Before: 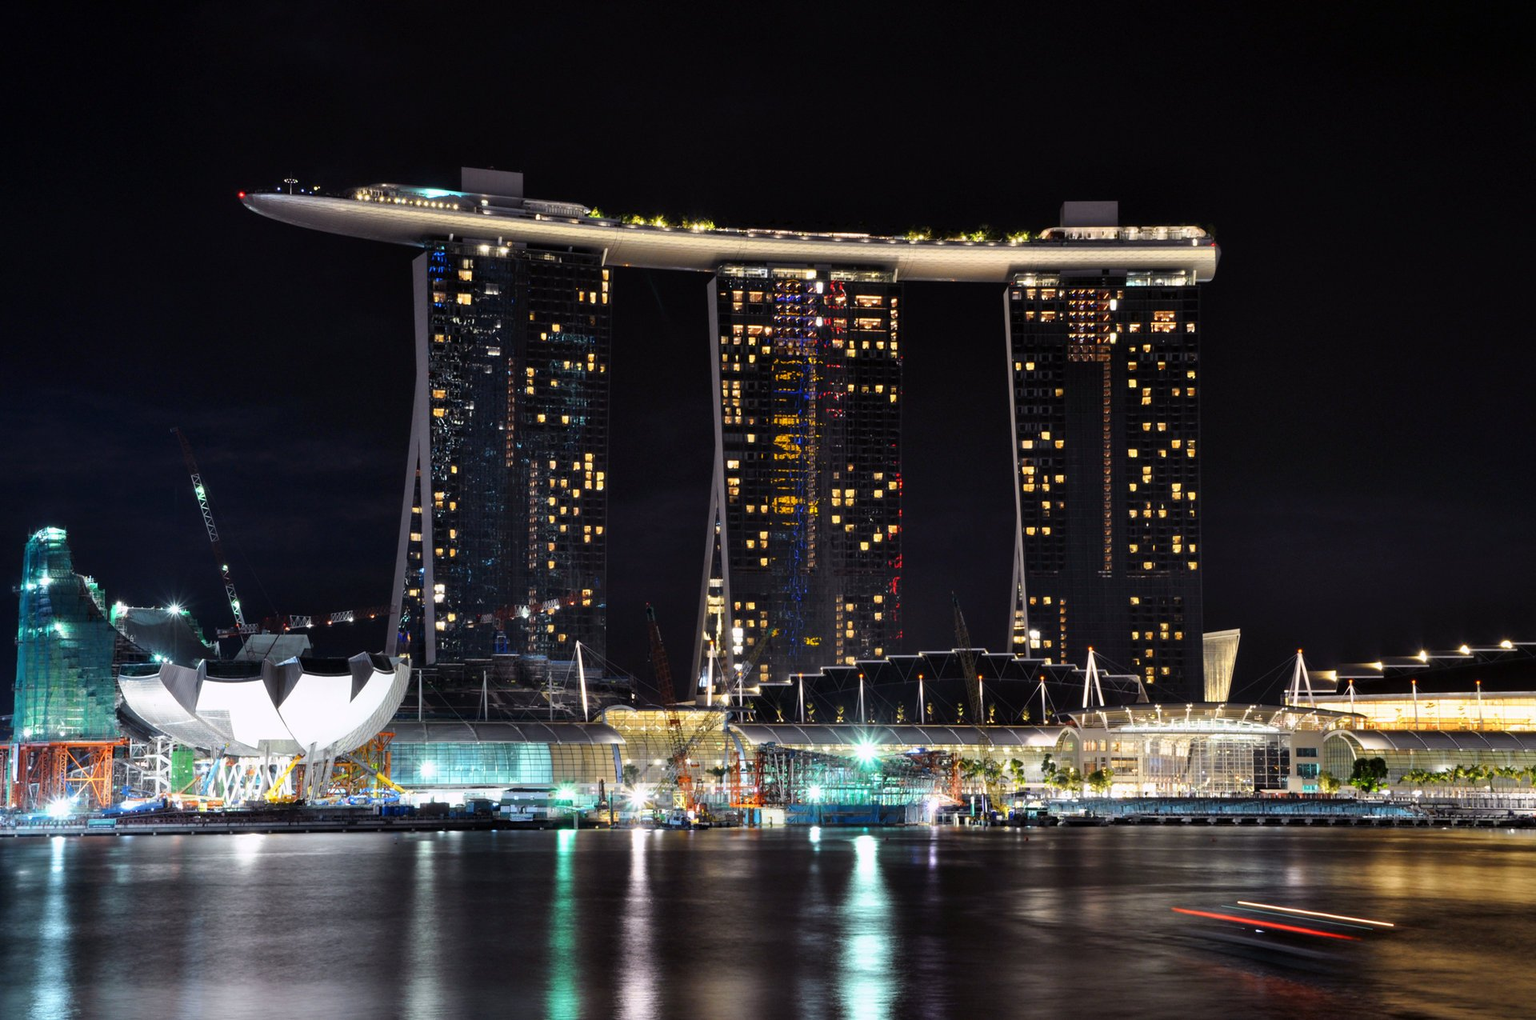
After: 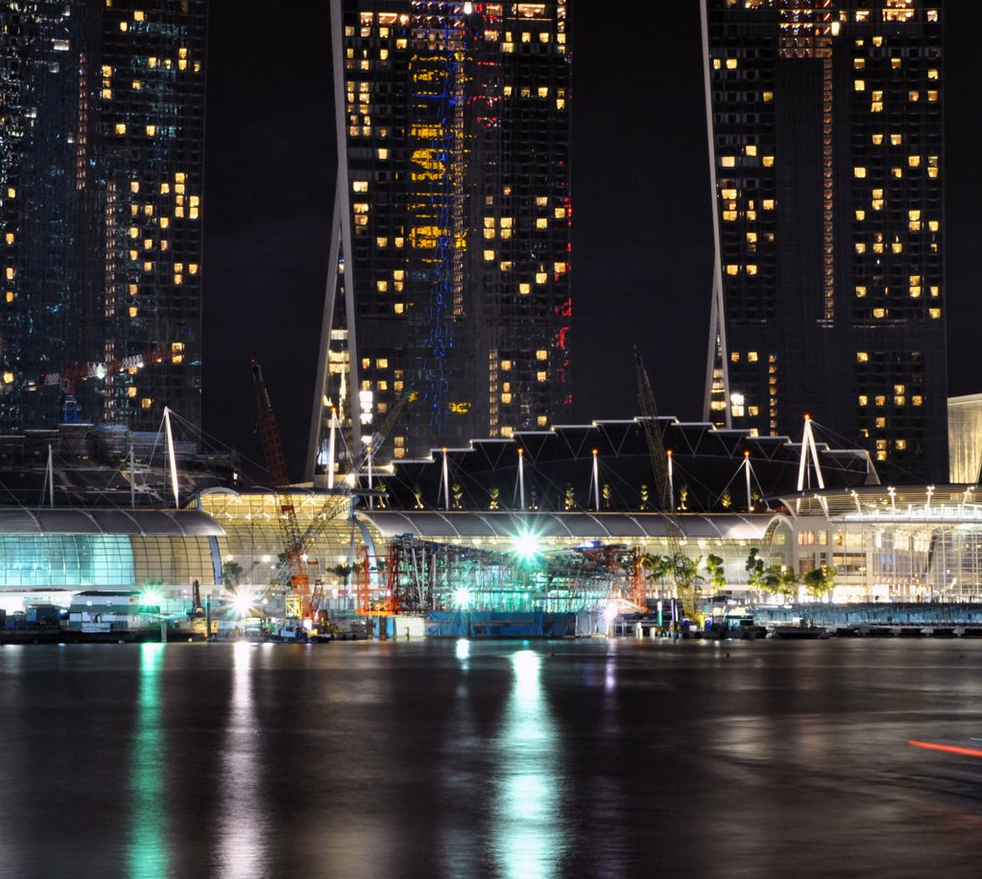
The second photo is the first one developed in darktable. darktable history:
crop and rotate: left 28.986%, top 30.996%, right 19.865%
